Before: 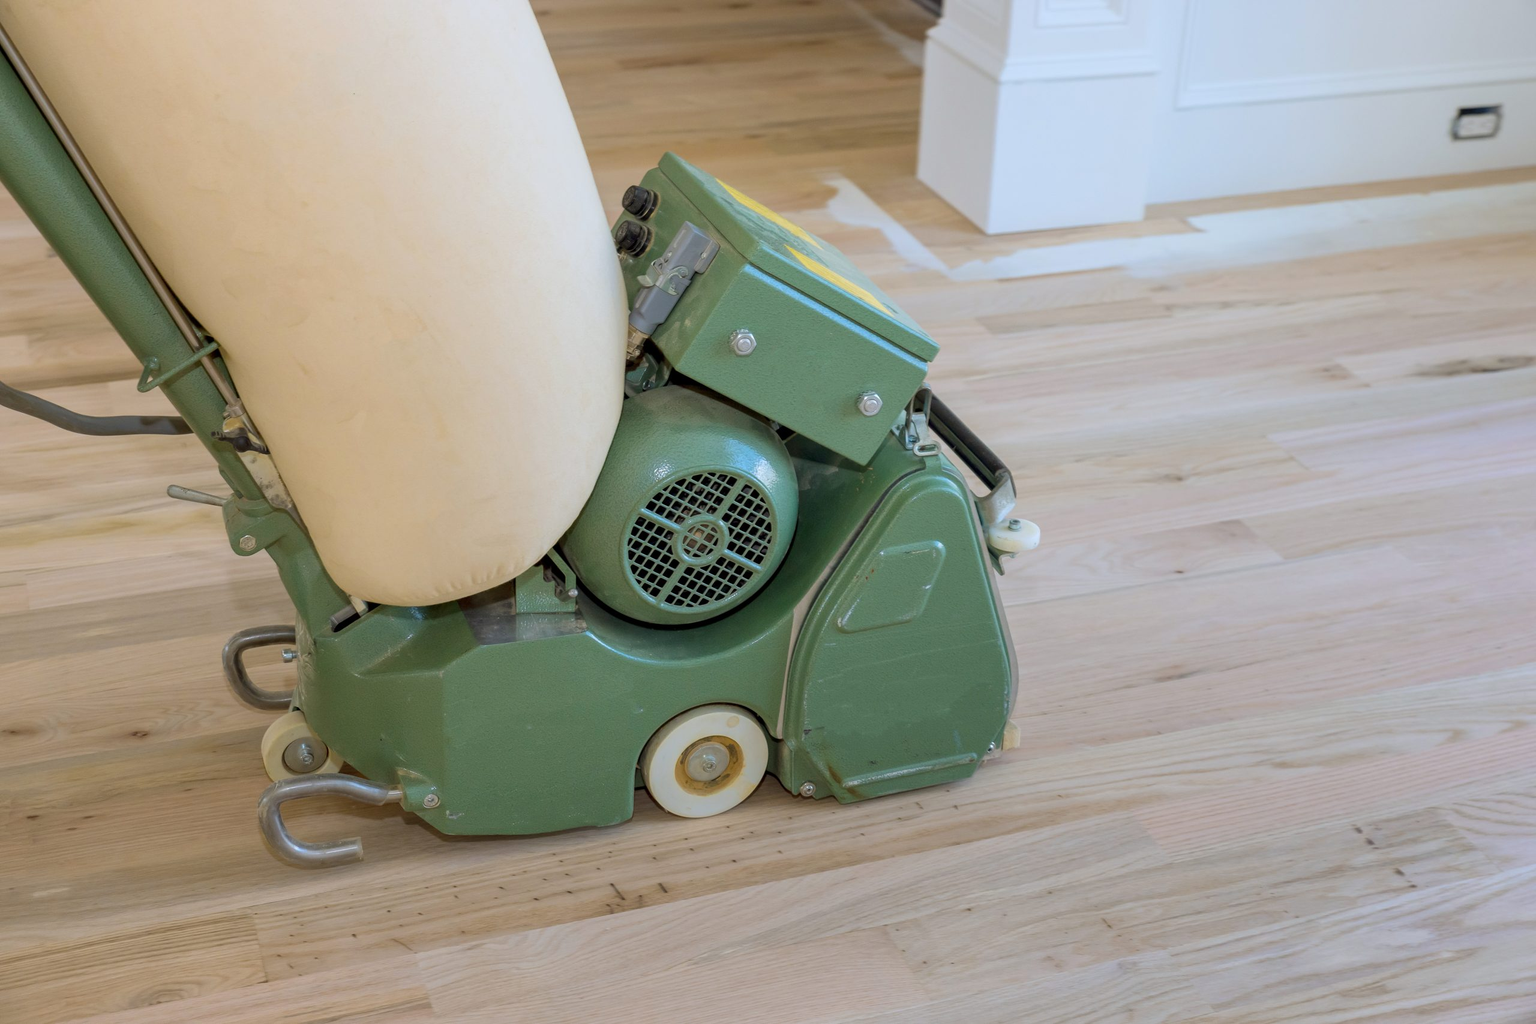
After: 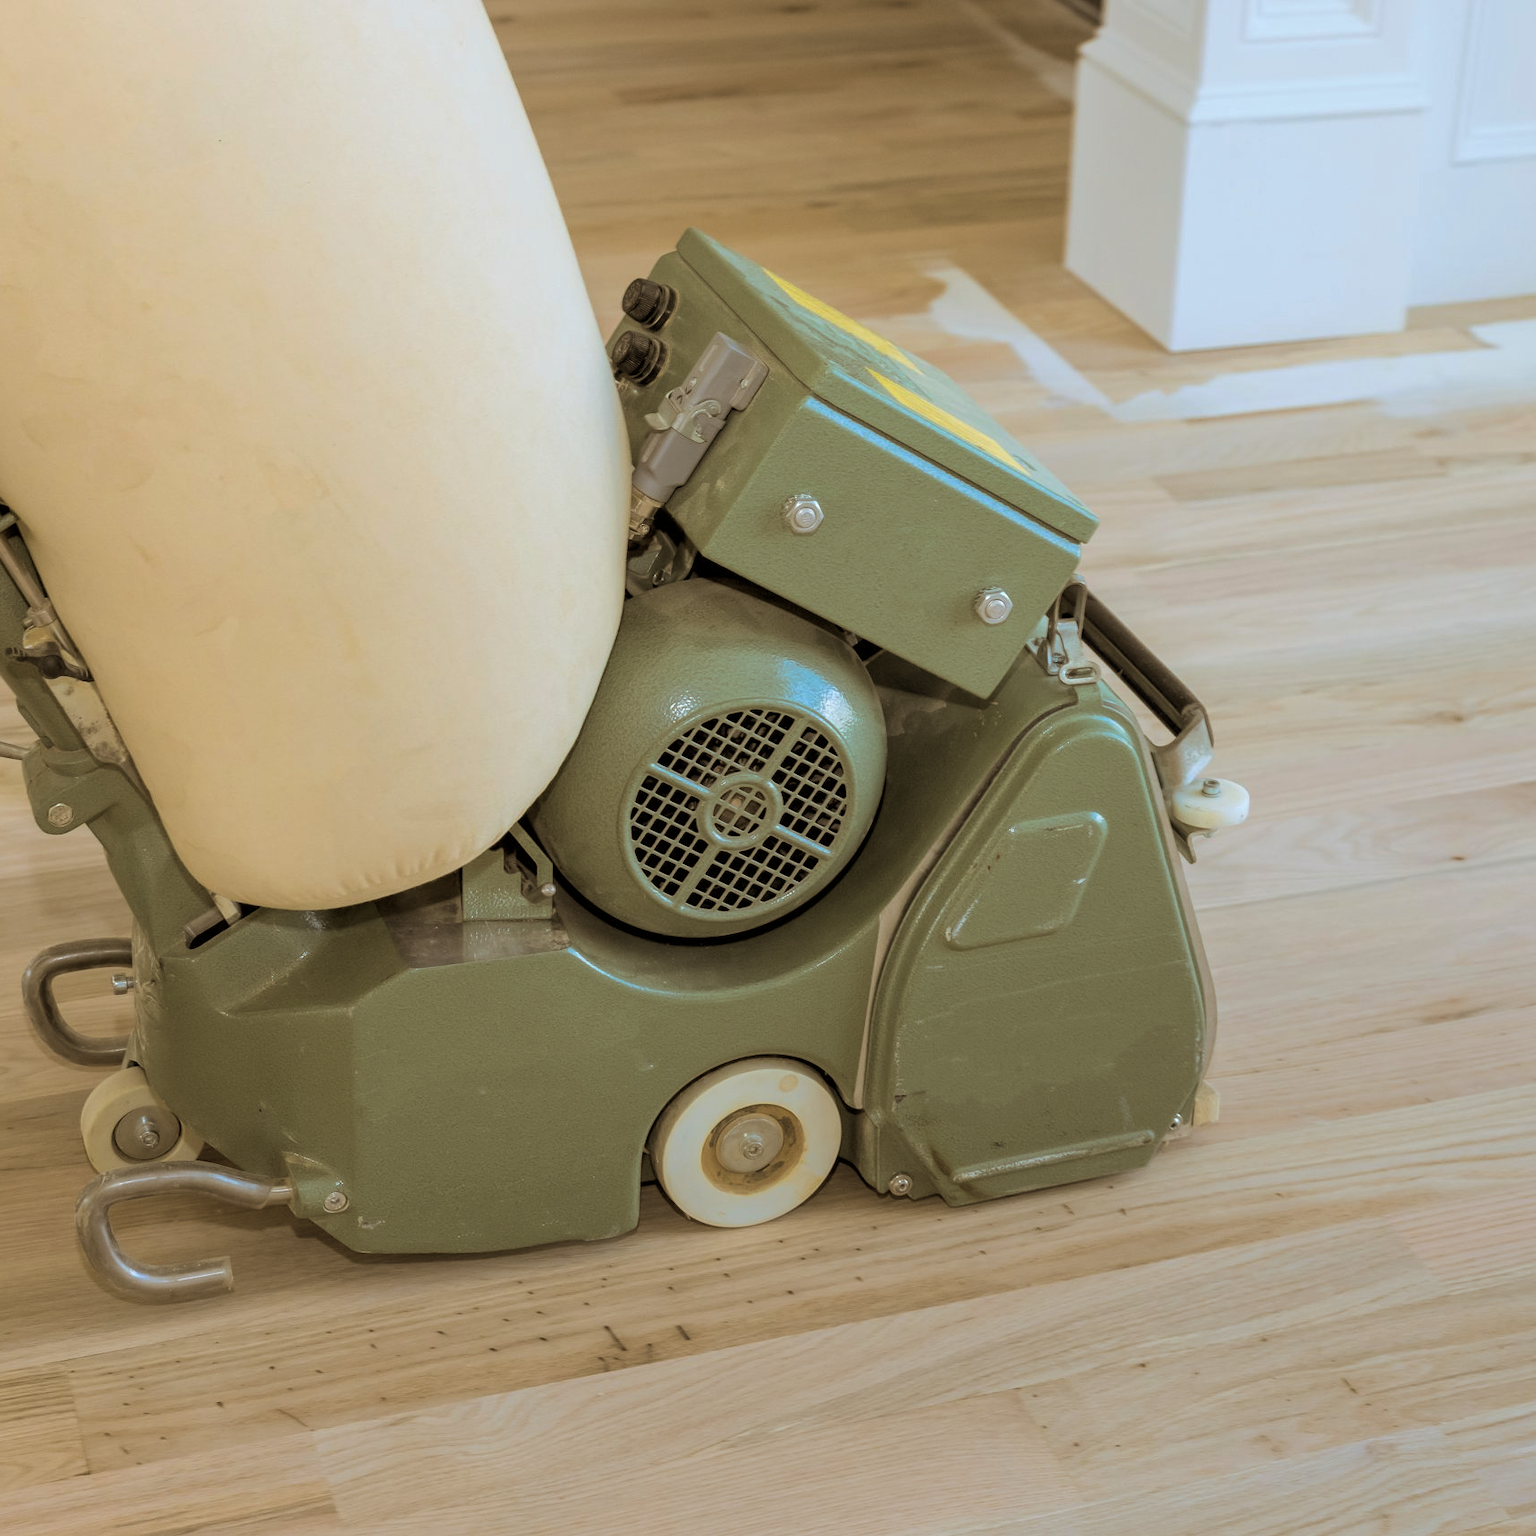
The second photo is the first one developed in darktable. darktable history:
split-toning: shadows › hue 37.98°, highlights › hue 185.58°, balance -55.261
rgb curve: curves: ch2 [(0, 0) (0.567, 0.512) (1, 1)], mode RGB, independent channels
crop and rotate: left 13.537%, right 19.796%
